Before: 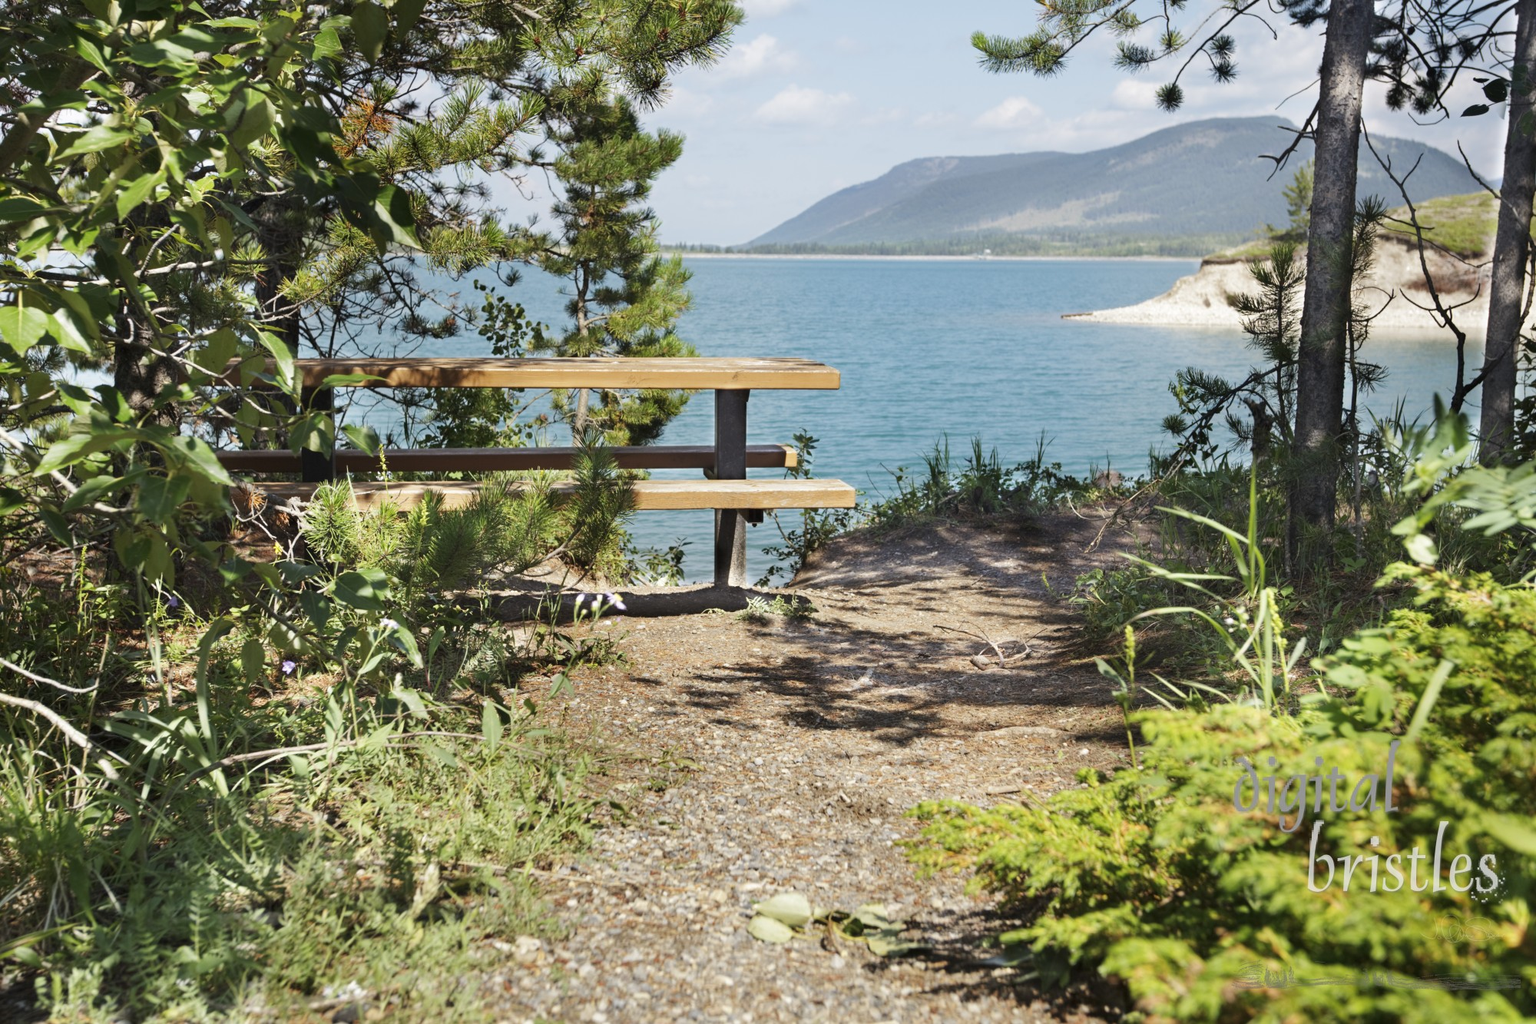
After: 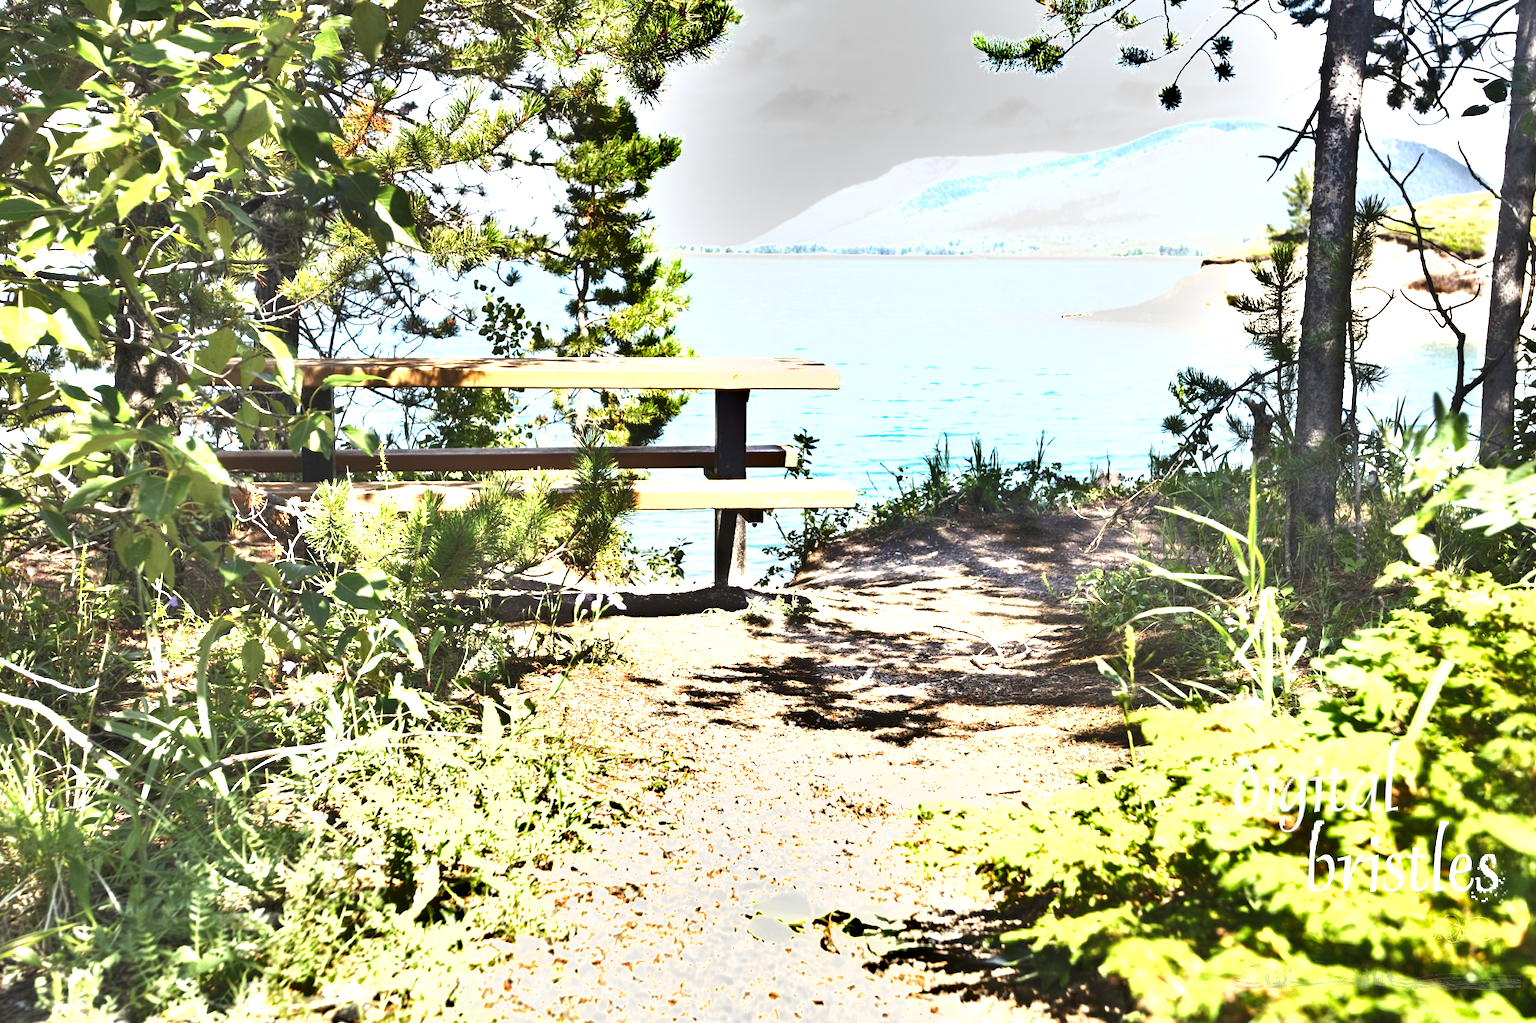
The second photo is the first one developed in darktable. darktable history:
exposure: black level correction 0, exposure 1.742 EV, compensate highlight preservation false
shadows and highlights: low approximation 0.01, soften with gaussian
